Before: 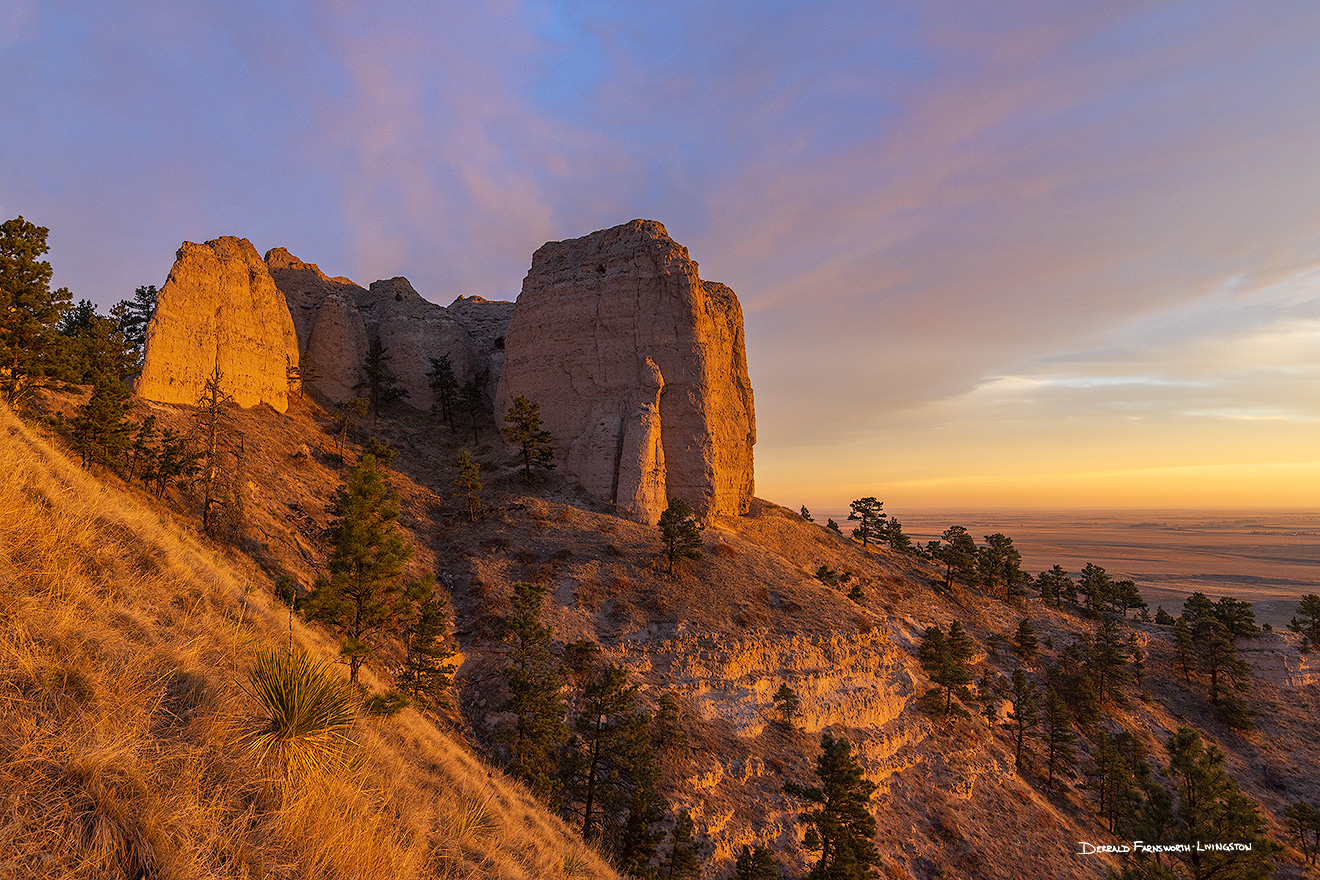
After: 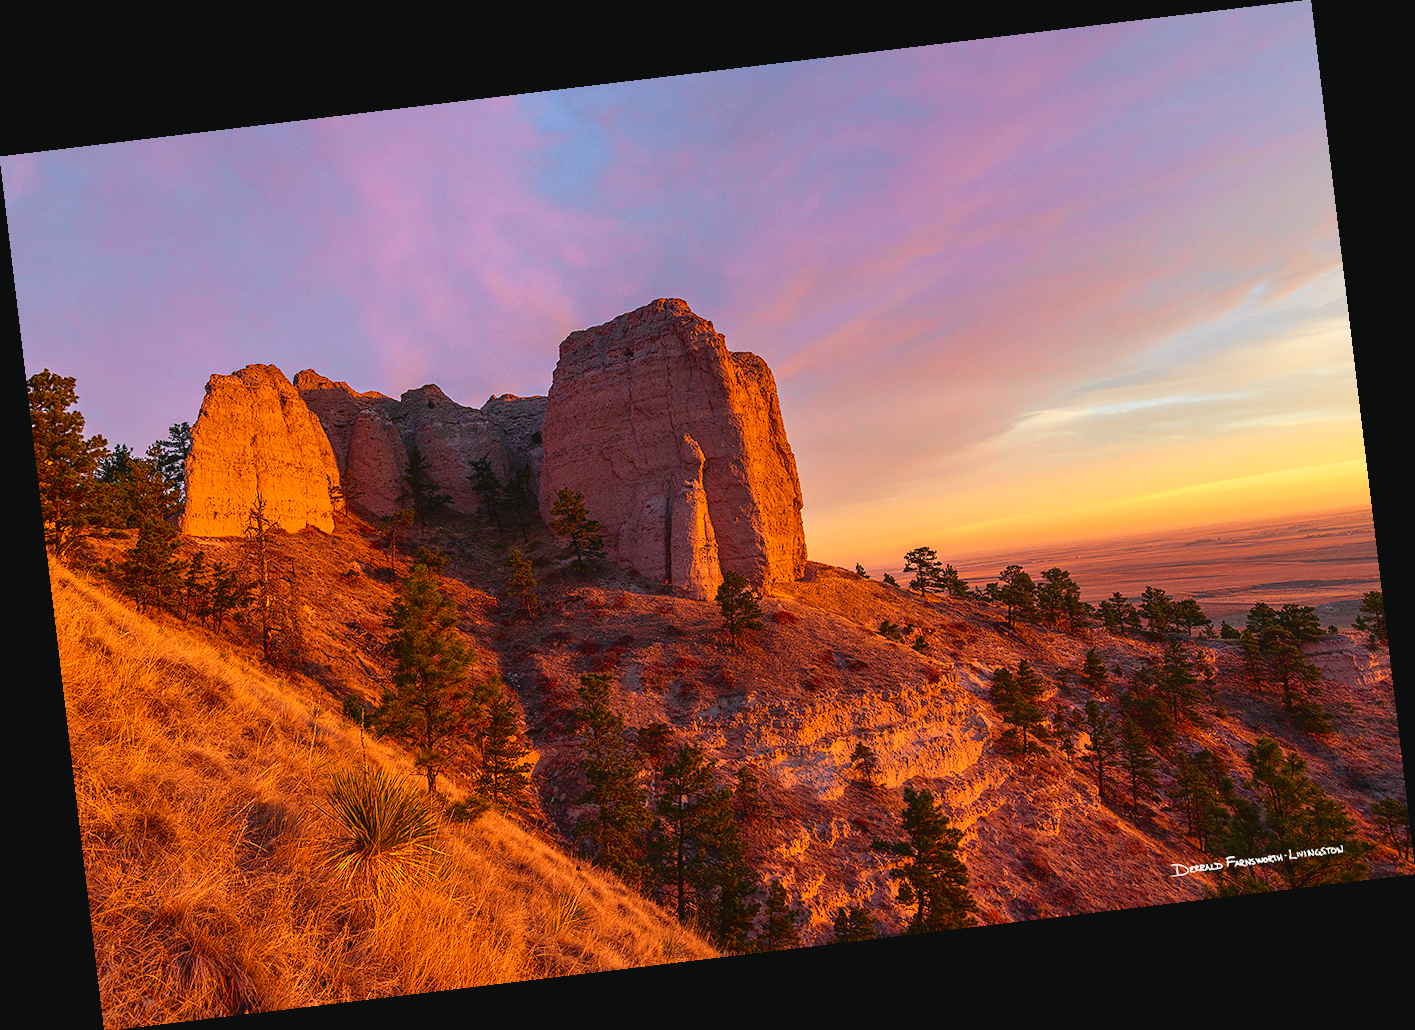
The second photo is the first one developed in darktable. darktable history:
tone curve: curves: ch0 [(0, 0.036) (0.119, 0.115) (0.466, 0.498) (0.715, 0.767) (0.817, 0.865) (1, 0.998)]; ch1 [(0, 0) (0.377, 0.416) (0.44, 0.461) (0.487, 0.49) (0.514, 0.517) (0.536, 0.577) (0.66, 0.724) (1, 1)]; ch2 [(0, 0) (0.38, 0.405) (0.463, 0.443) (0.492, 0.486) (0.526, 0.541) (0.578, 0.598) (0.653, 0.698) (1, 1)], color space Lab, independent channels, preserve colors none
rotate and perspective: rotation -6.83°, automatic cropping off
